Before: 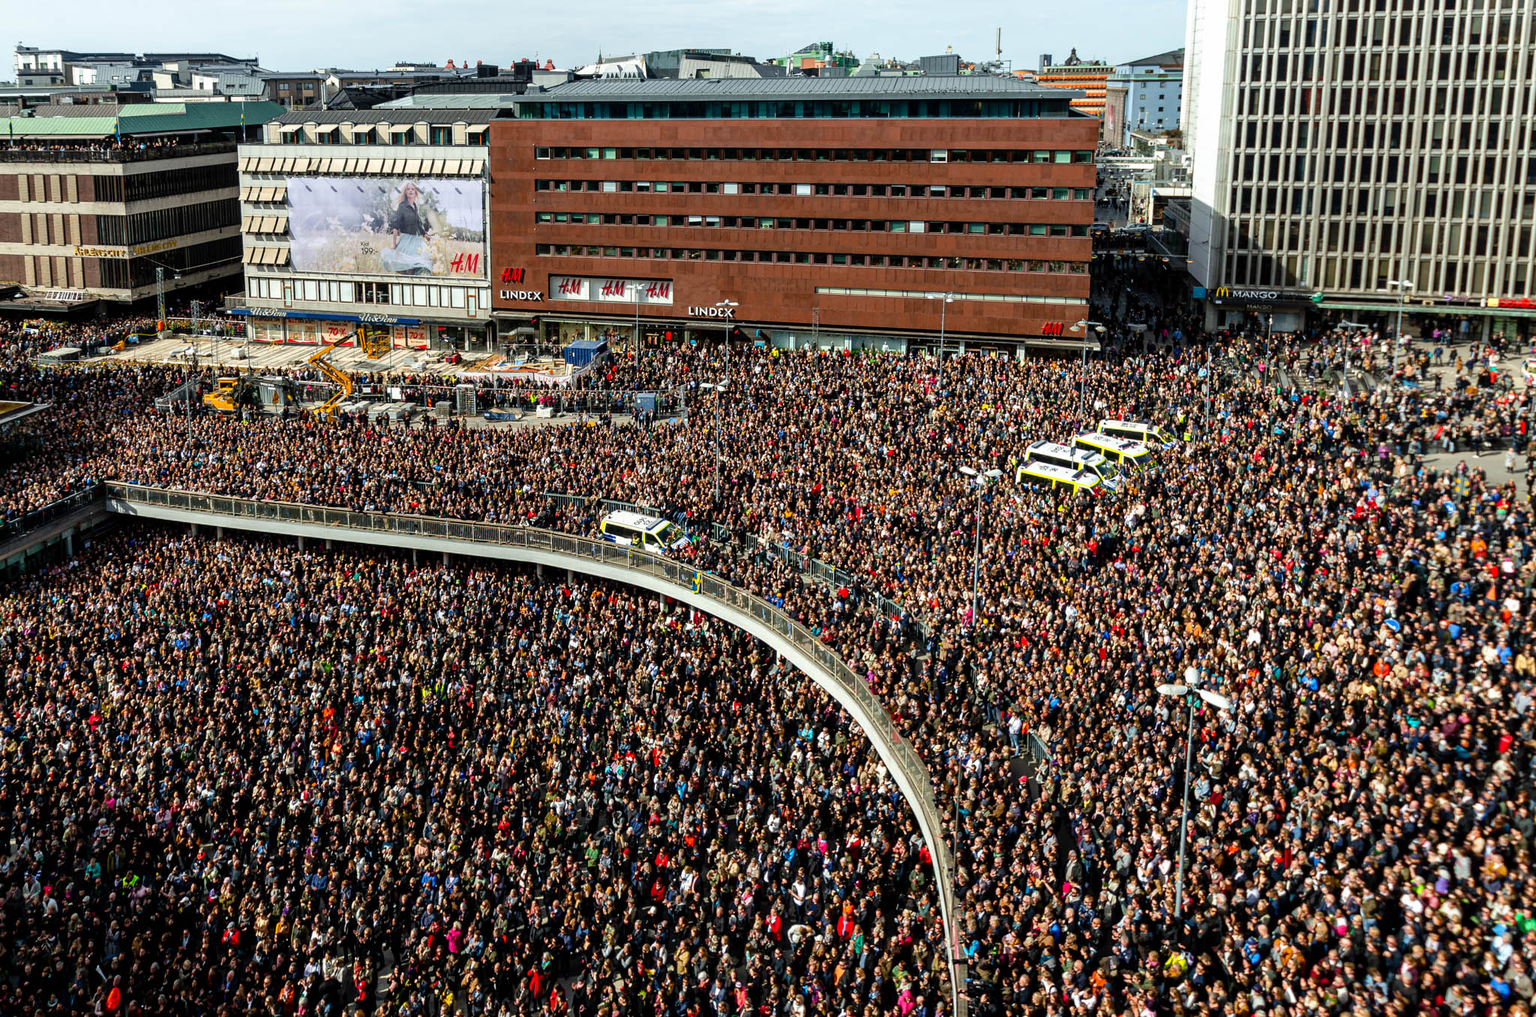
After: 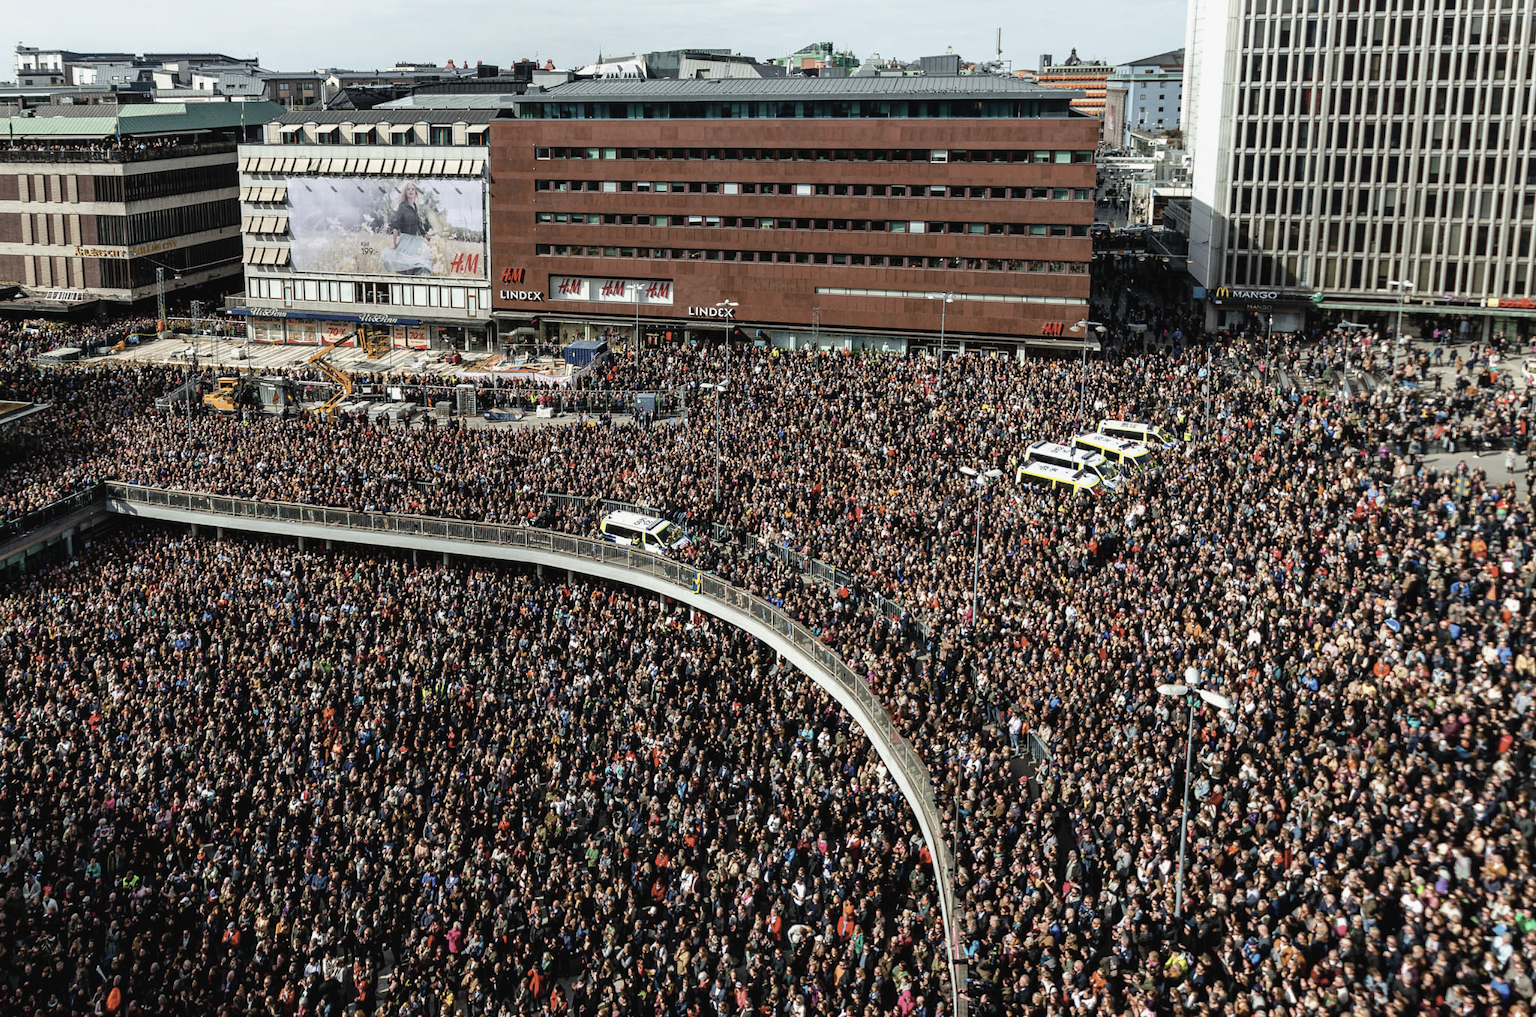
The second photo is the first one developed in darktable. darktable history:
contrast brightness saturation: contrast -0.05, saturation -0.41
tone equalizer: on, module defaults
